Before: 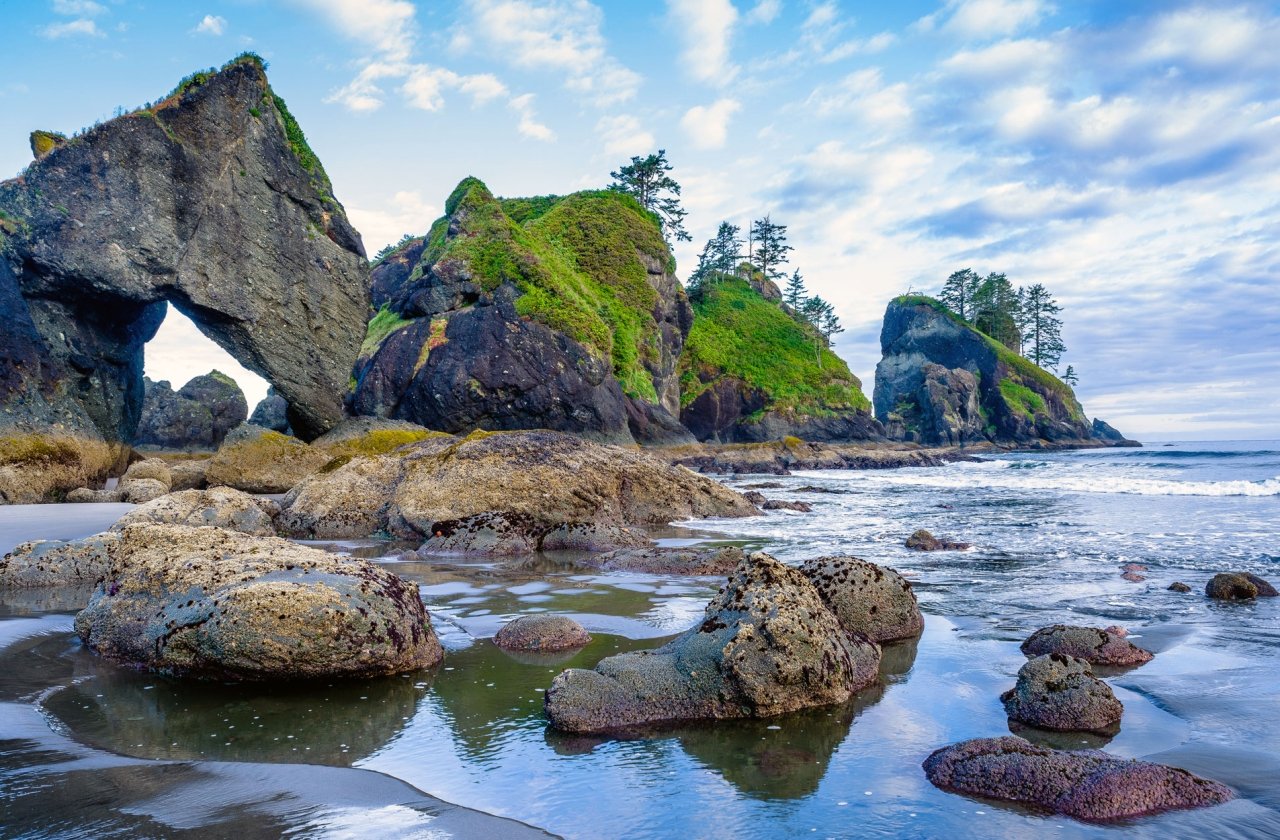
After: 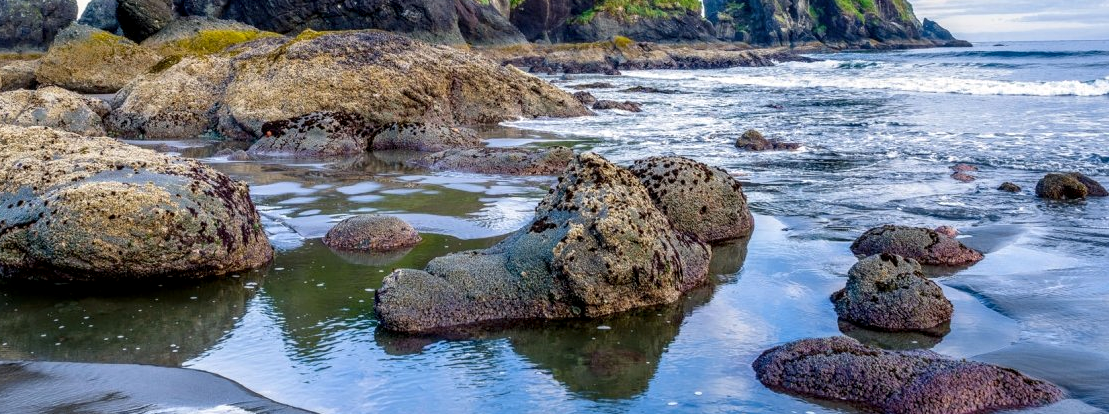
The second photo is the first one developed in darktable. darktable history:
crop and rotate: left 13.287%, top 47.715%, bottom 2.929%
color zones: curves: ch1 [(0, 0.523) (0.143, 0.545) (0.286, 0.52) (0.429, 0.506) (0.571, 0.503) (0.714, 0.503) (0.857, 0.508) (1, 0.523)]
local contrast: on, module defaults
